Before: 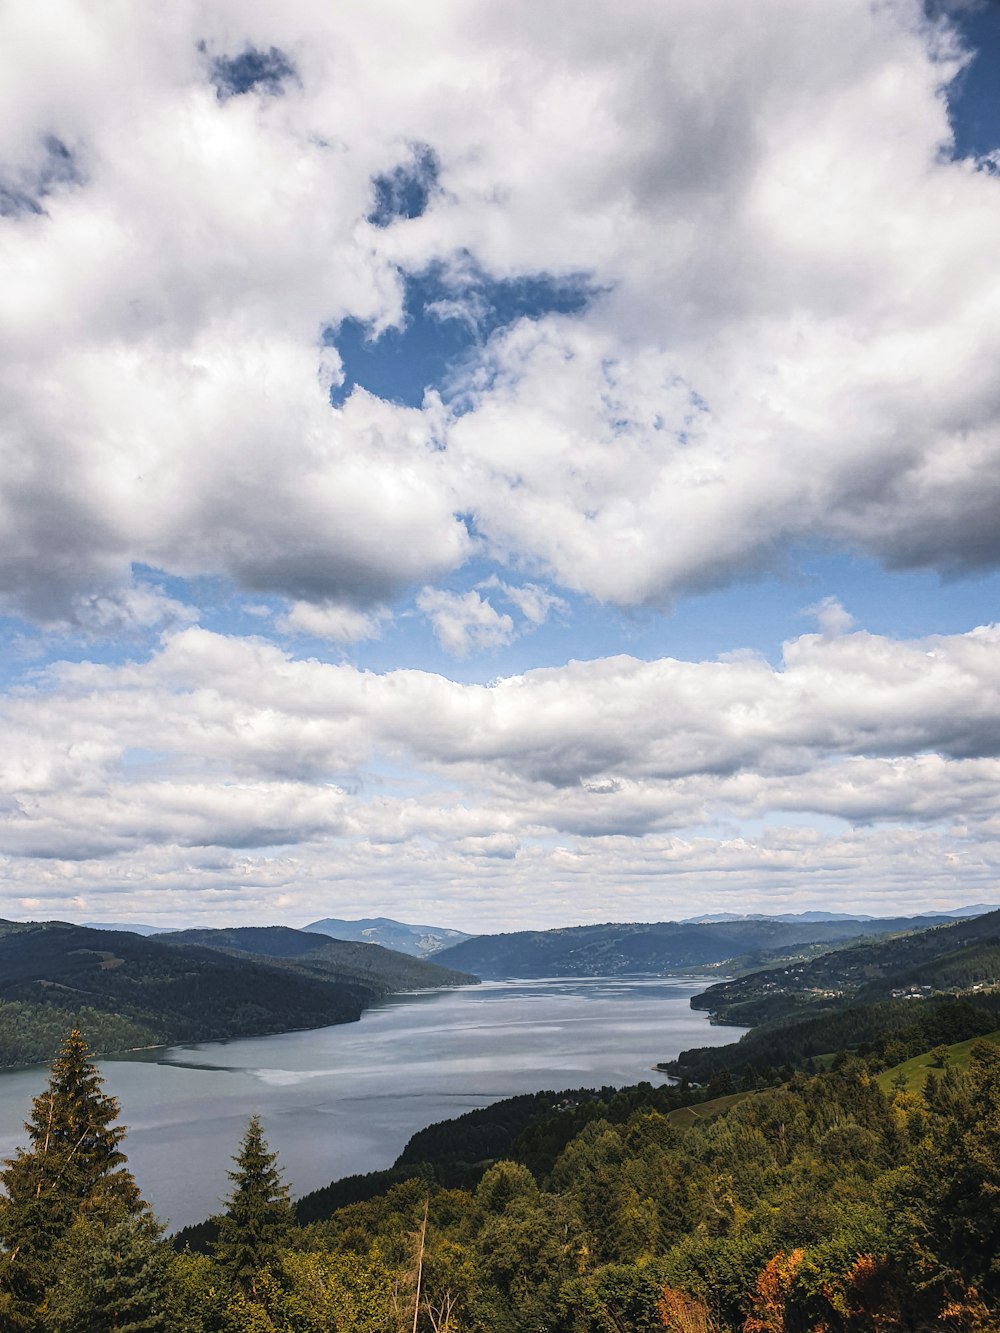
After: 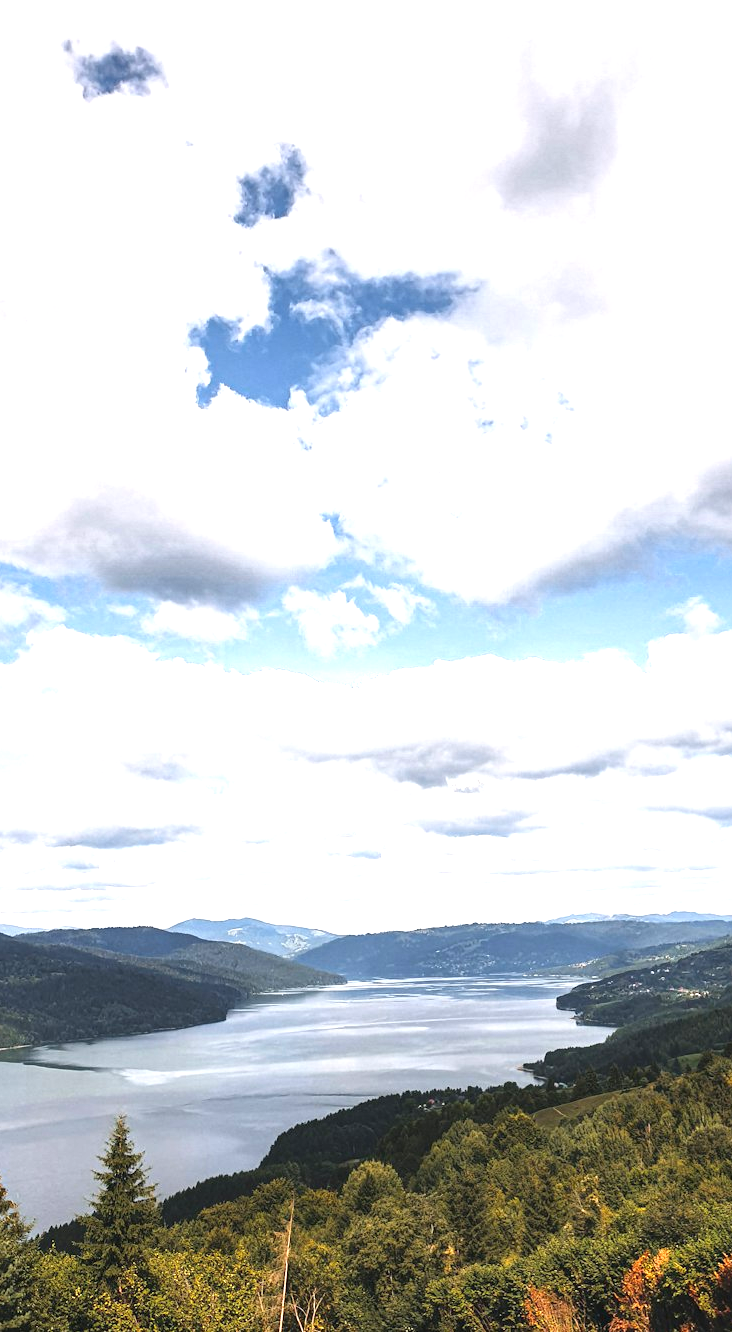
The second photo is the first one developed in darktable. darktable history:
tone equalizer: on, module defaults
exposure: black level correction 0, exposure 1 EV, compensate highlight preservation false
crop: left 13.443%, right 13.31%
